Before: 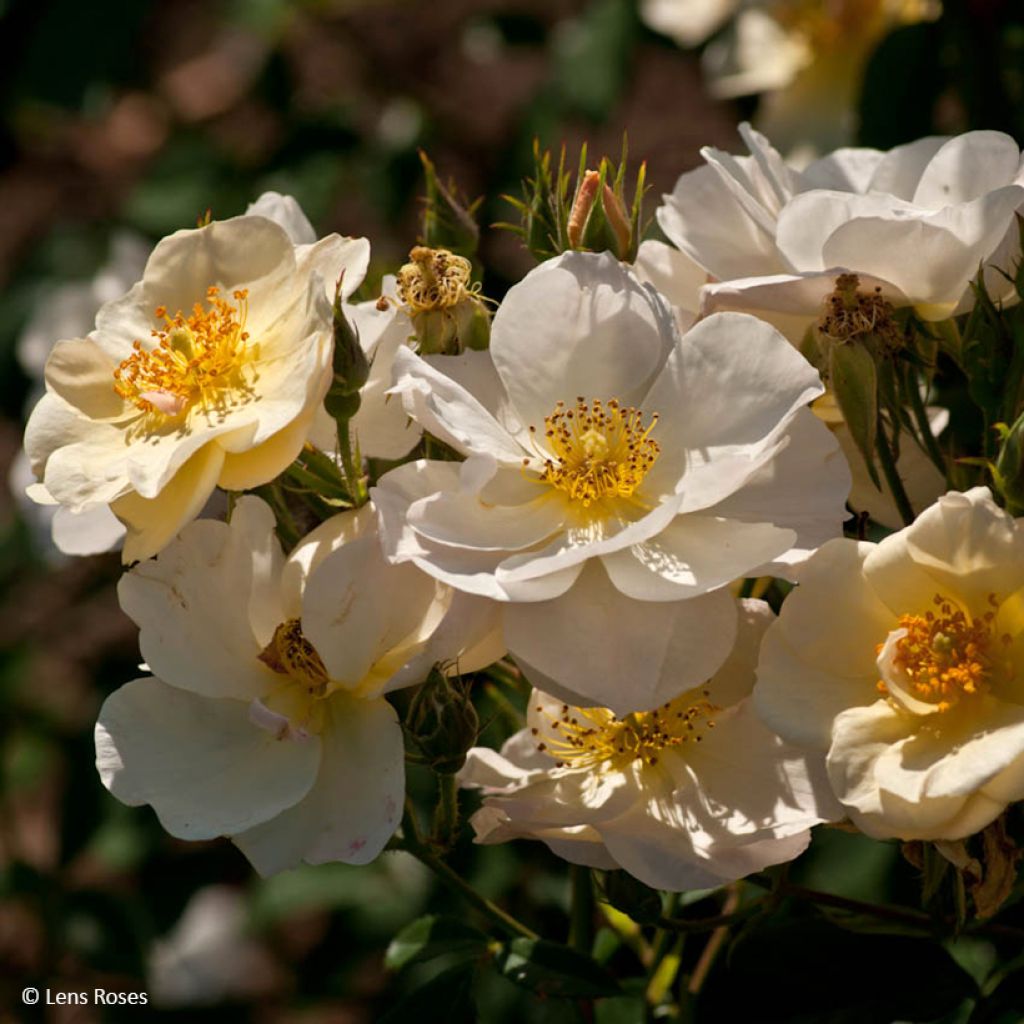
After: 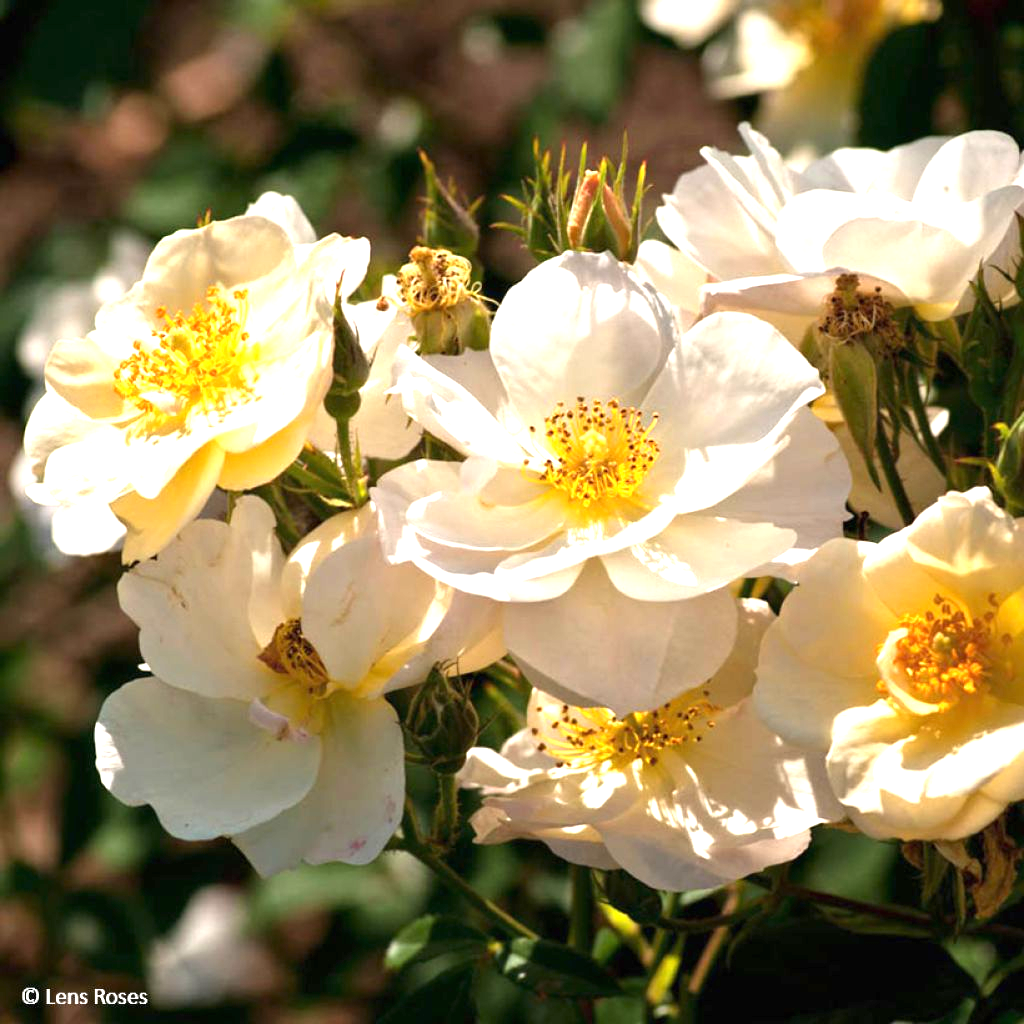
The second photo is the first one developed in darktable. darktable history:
exposure: black level correction 0, exposure 1.449 EV, compensate highlight preservation false
